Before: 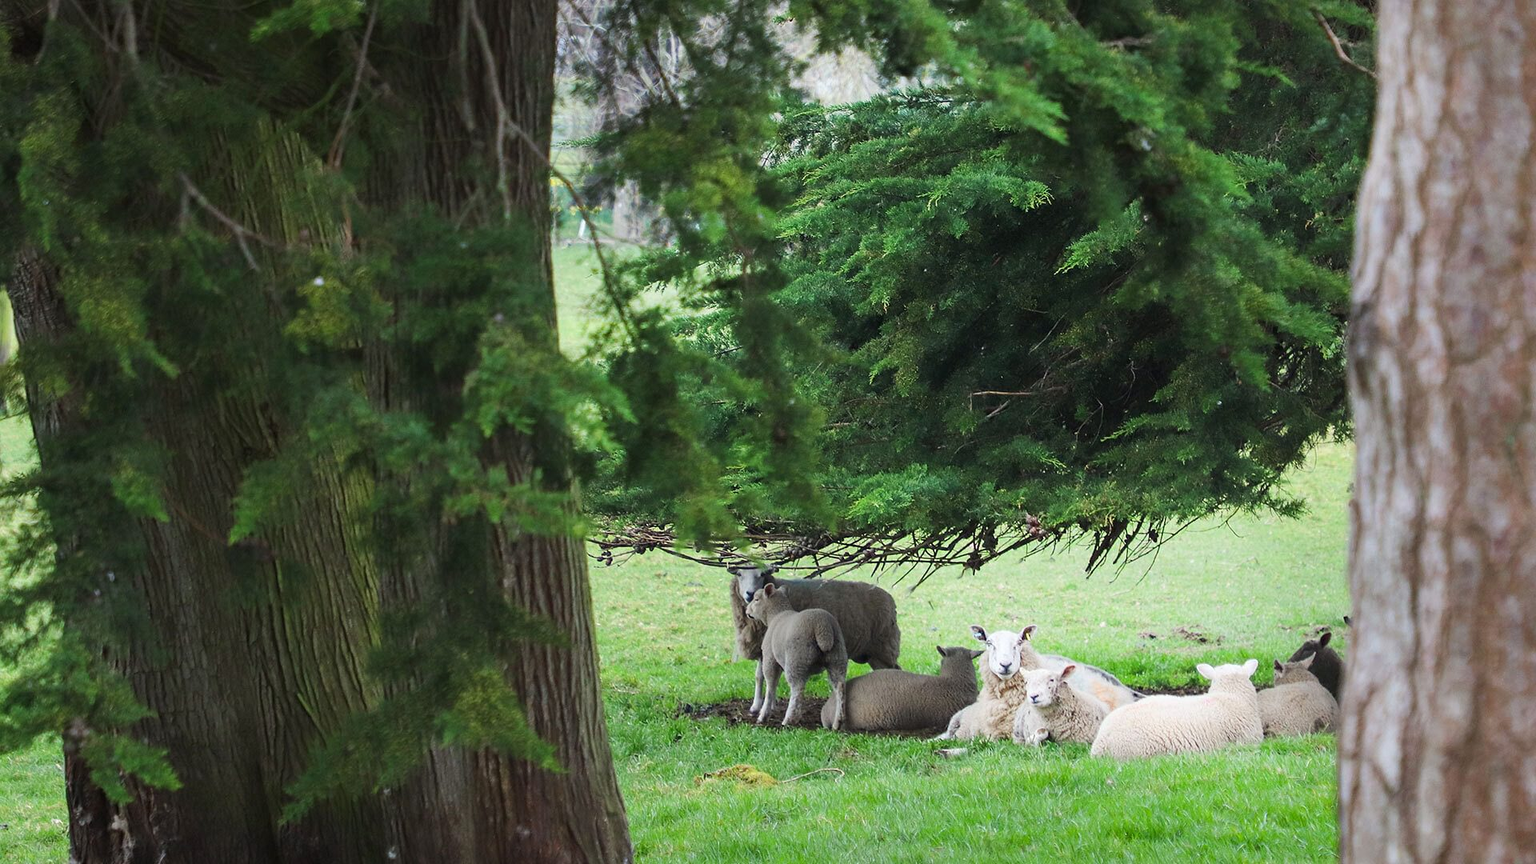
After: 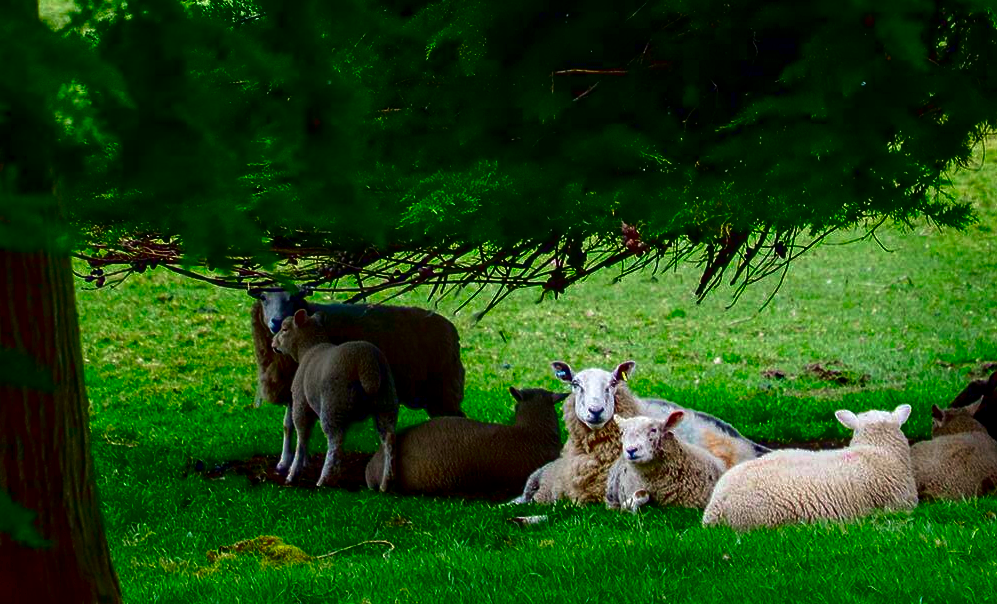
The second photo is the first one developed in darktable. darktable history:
contrast brightness saturation: brightness -0.997, saturation 0.989
tone equalizer: edges refinement/feathering 500, mask exposure compensation -1.57 EV, preserve details no
crop: left 34.473%, top 38.925%, right 13.568%, bottom 5.147%
velvia: on, module defaults
local contrast: on, module defaults
